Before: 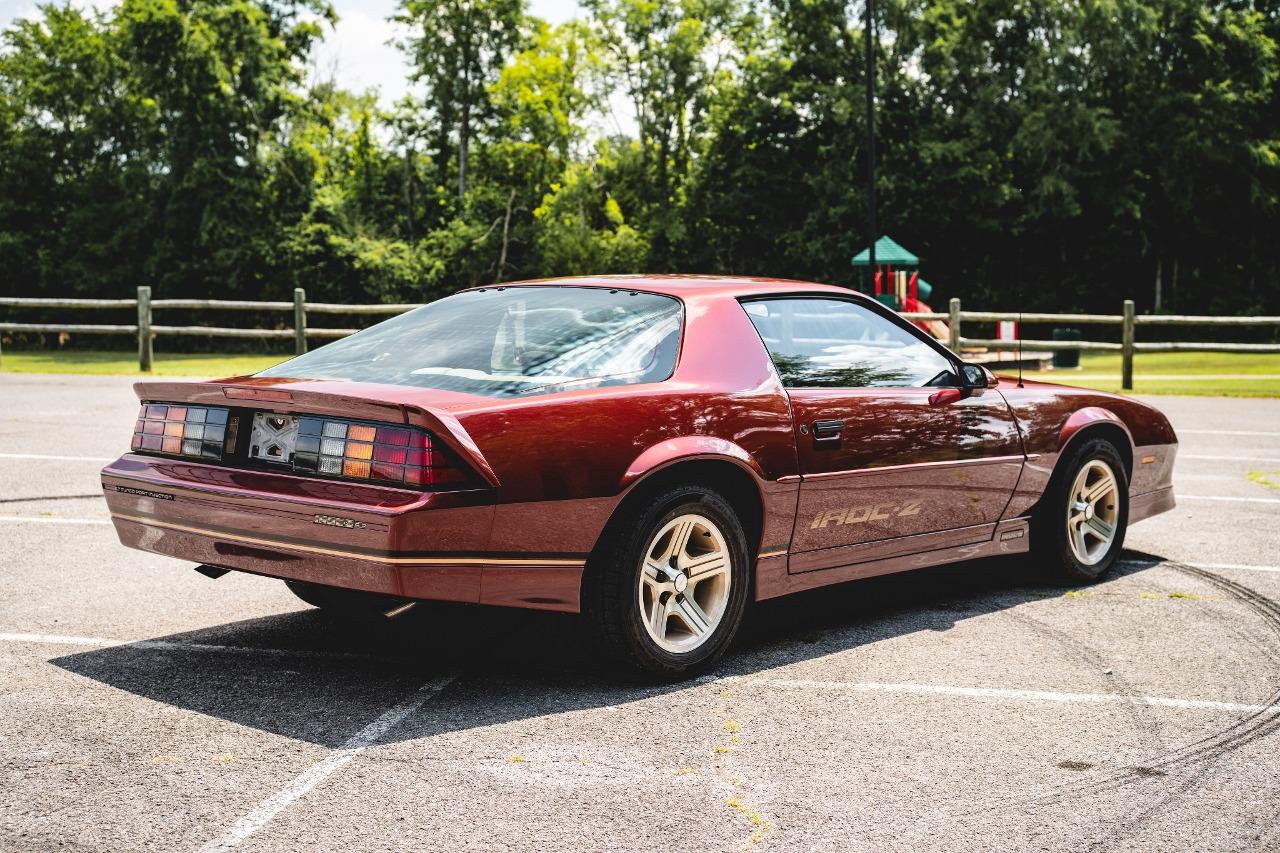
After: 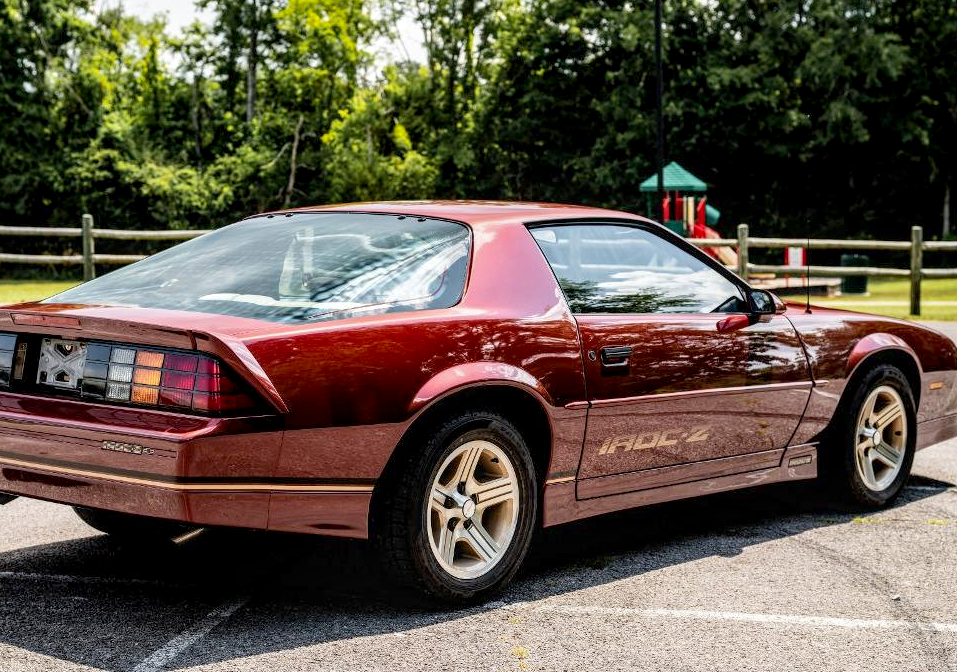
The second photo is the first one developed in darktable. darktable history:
local contrast: on, module defaults
exposure: black level correction 0.01, exposure 0.008 EV, compensate exposure bias true, compensate highlight preservation false
crop: left 16.615%, top 8.679%, right 8.607%, bottom 12.48%
